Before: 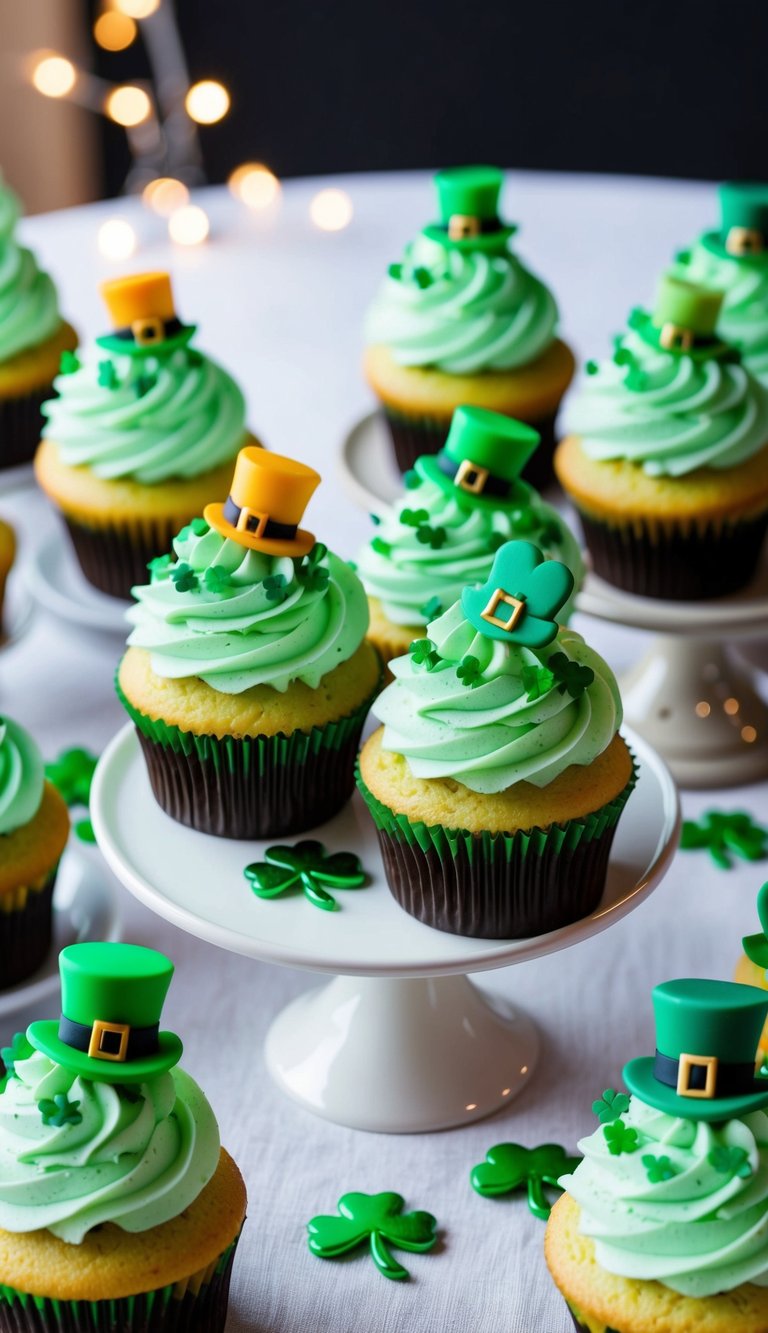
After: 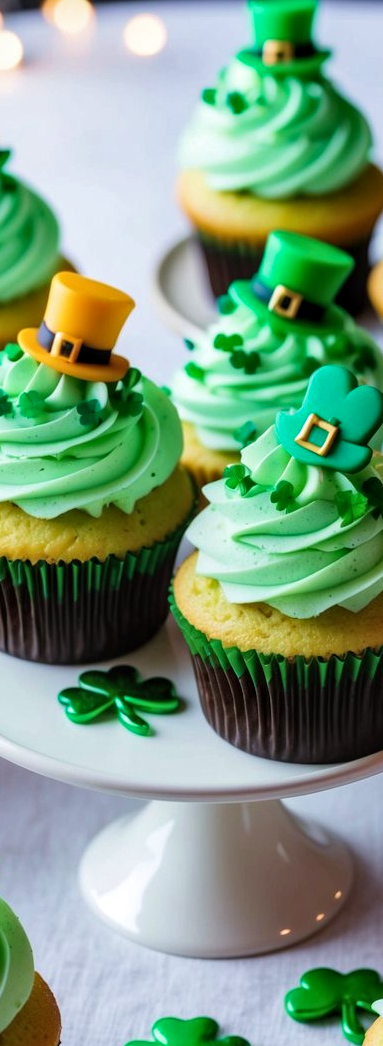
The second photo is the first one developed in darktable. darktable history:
local contrast: on, module defaults
crop and rotate: angle 0.021°, left 24.263%, top 13.204%, right 25.898%, bottom 8.324%
velvia: on, module defaults
